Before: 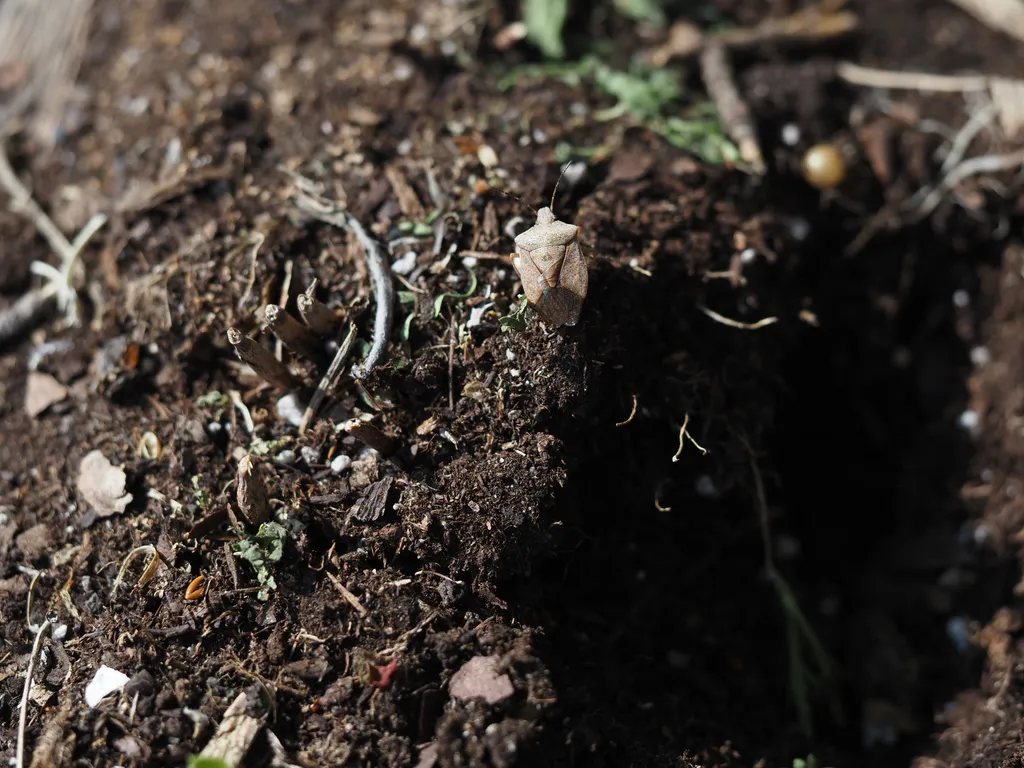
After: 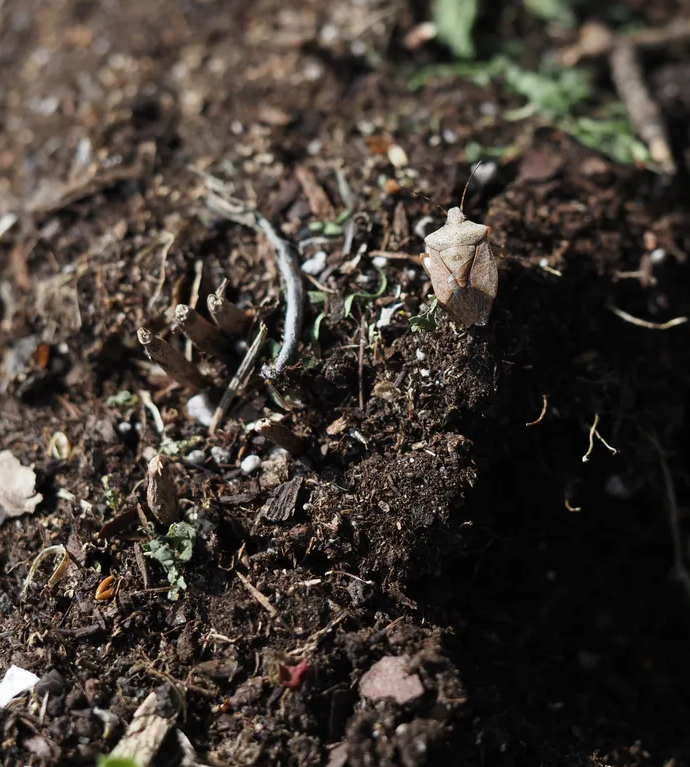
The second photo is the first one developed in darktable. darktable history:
crop and rotate: left 8.869%, right 23.687%
